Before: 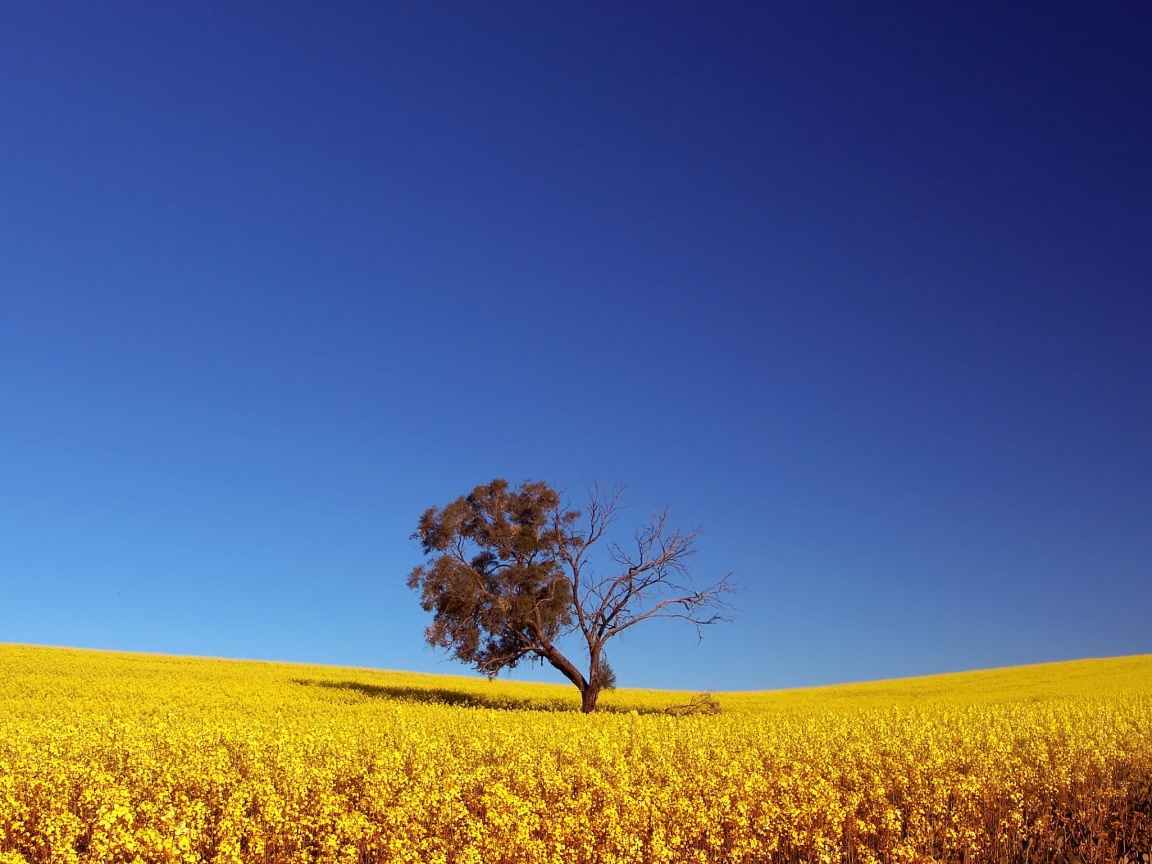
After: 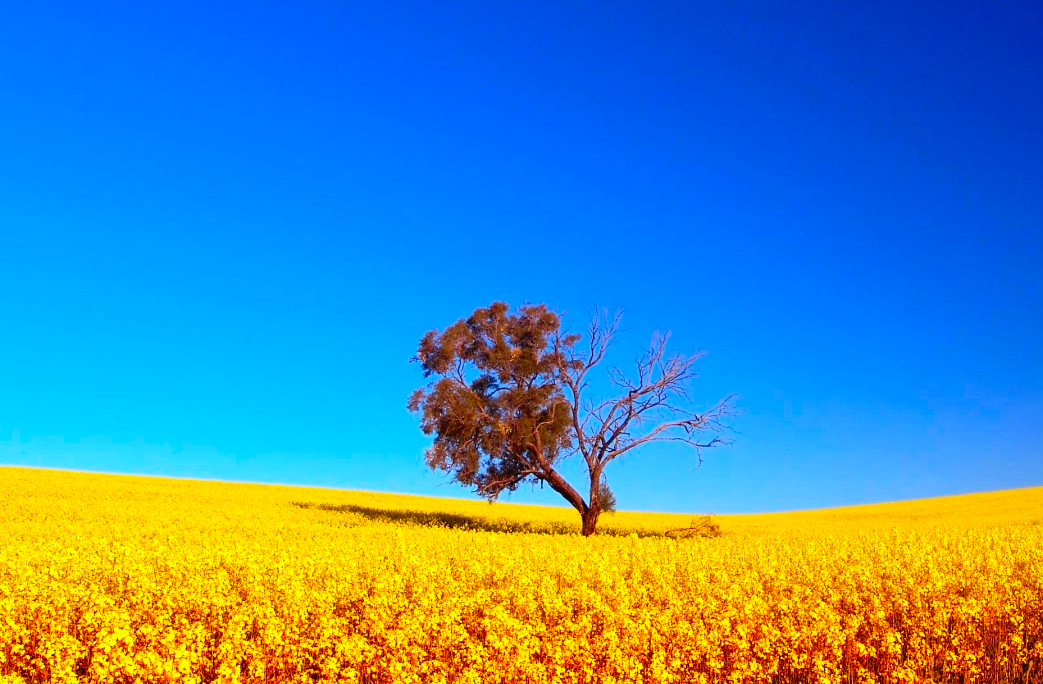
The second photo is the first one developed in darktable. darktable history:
contrast brightness saturation: contrast 0.199, brightness 0.195, saturation 0.795
crop: top 20.518%, right 9.423%, bottom 0.314%
